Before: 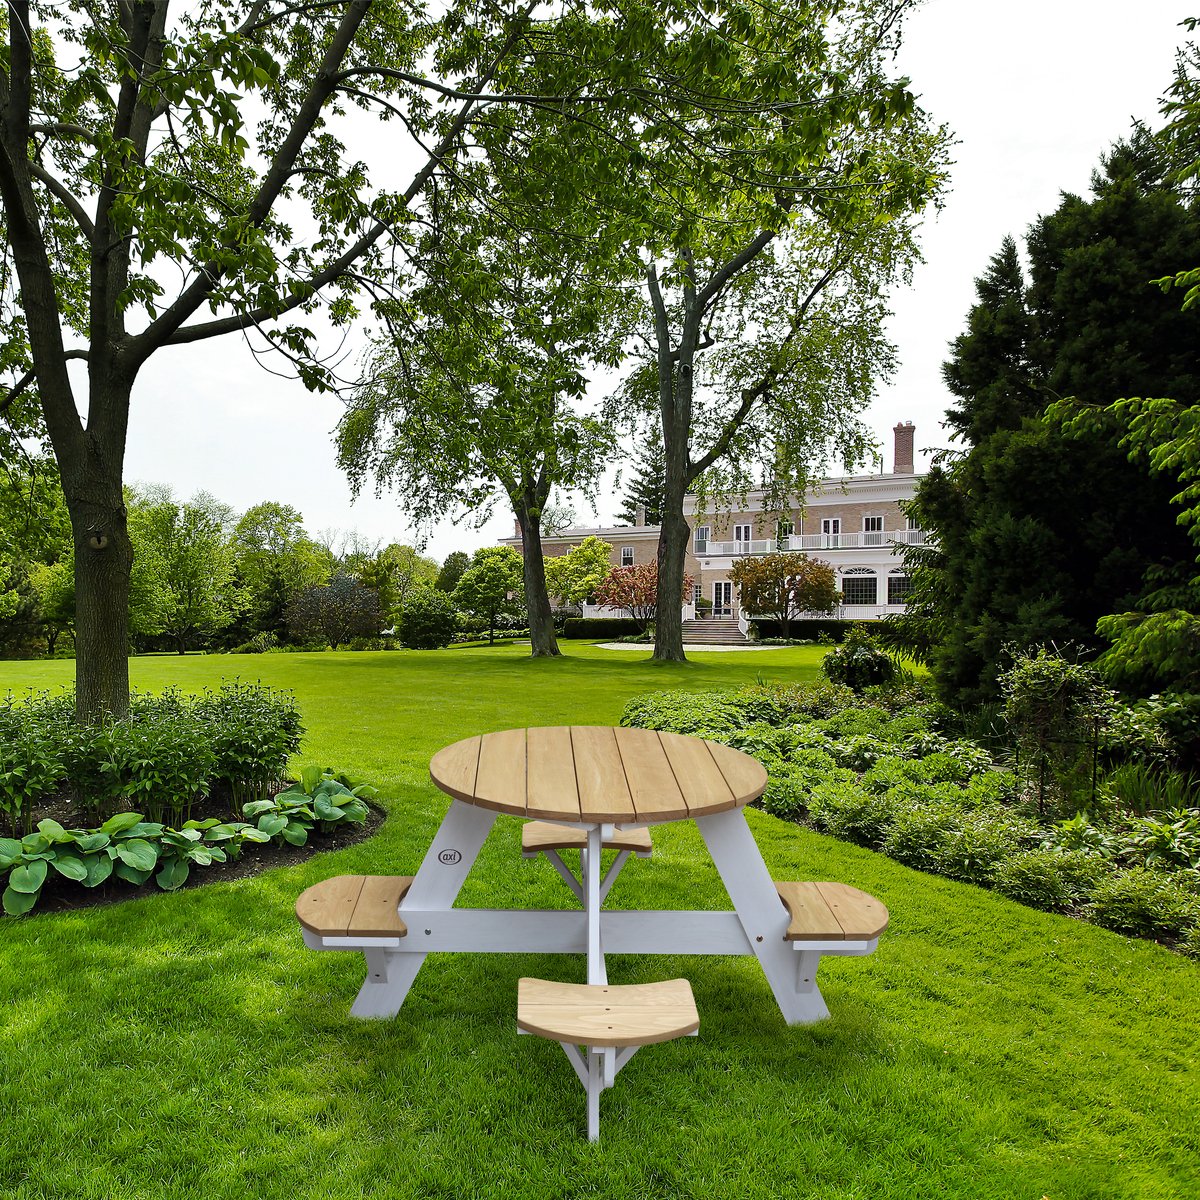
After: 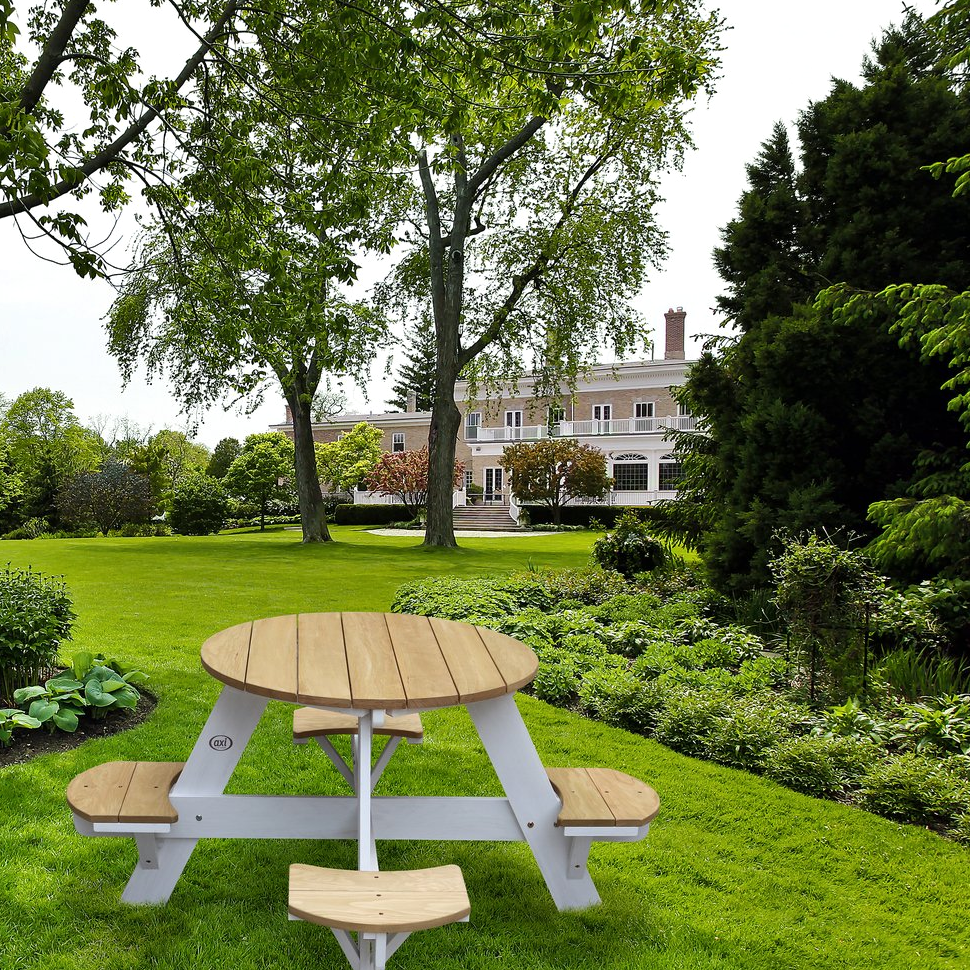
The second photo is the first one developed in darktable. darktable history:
shadows and highlights: shadows 12, white point adjustment 1.2, soften with gaussian
crop: left 19.159%, top 9.58%, bottom 9.58%
